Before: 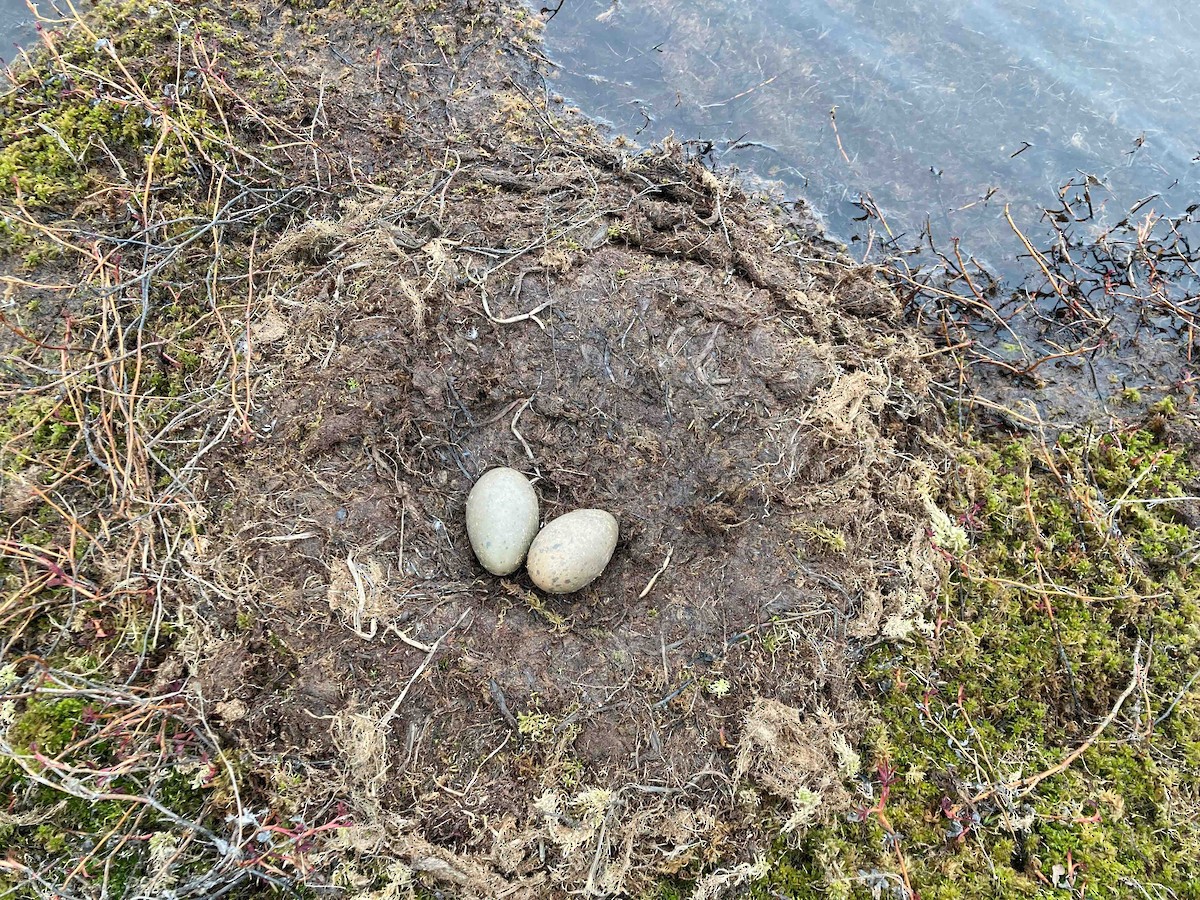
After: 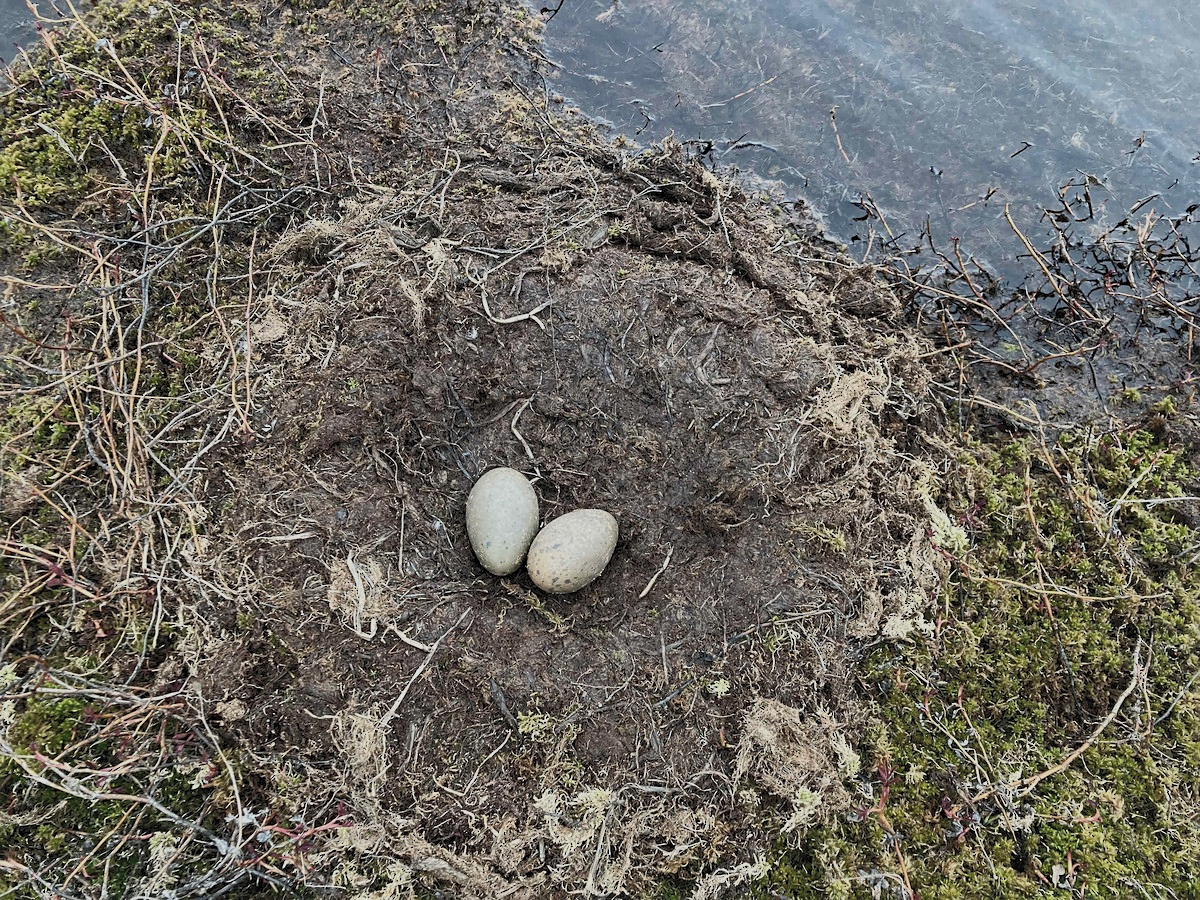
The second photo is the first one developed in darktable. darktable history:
haze removal: compatibility mode true, adaptive false
contrast brightness saturation: contrast 0.387, brightness 0.519
sharpen: amount 0.216
tone equalizer: -8 EV -1.98 EV, -7 EV -1.99 EV, -6 EV -1.99 EV, -5 EV -1.99 EV, -4 EV -1.99 EV, -3 EV -1.99 EV, -2 EV -1.98 EV, -1 EV -1.61 EV, +0 EV -1.98 EV, mask exposure compensation -0.49 EV
